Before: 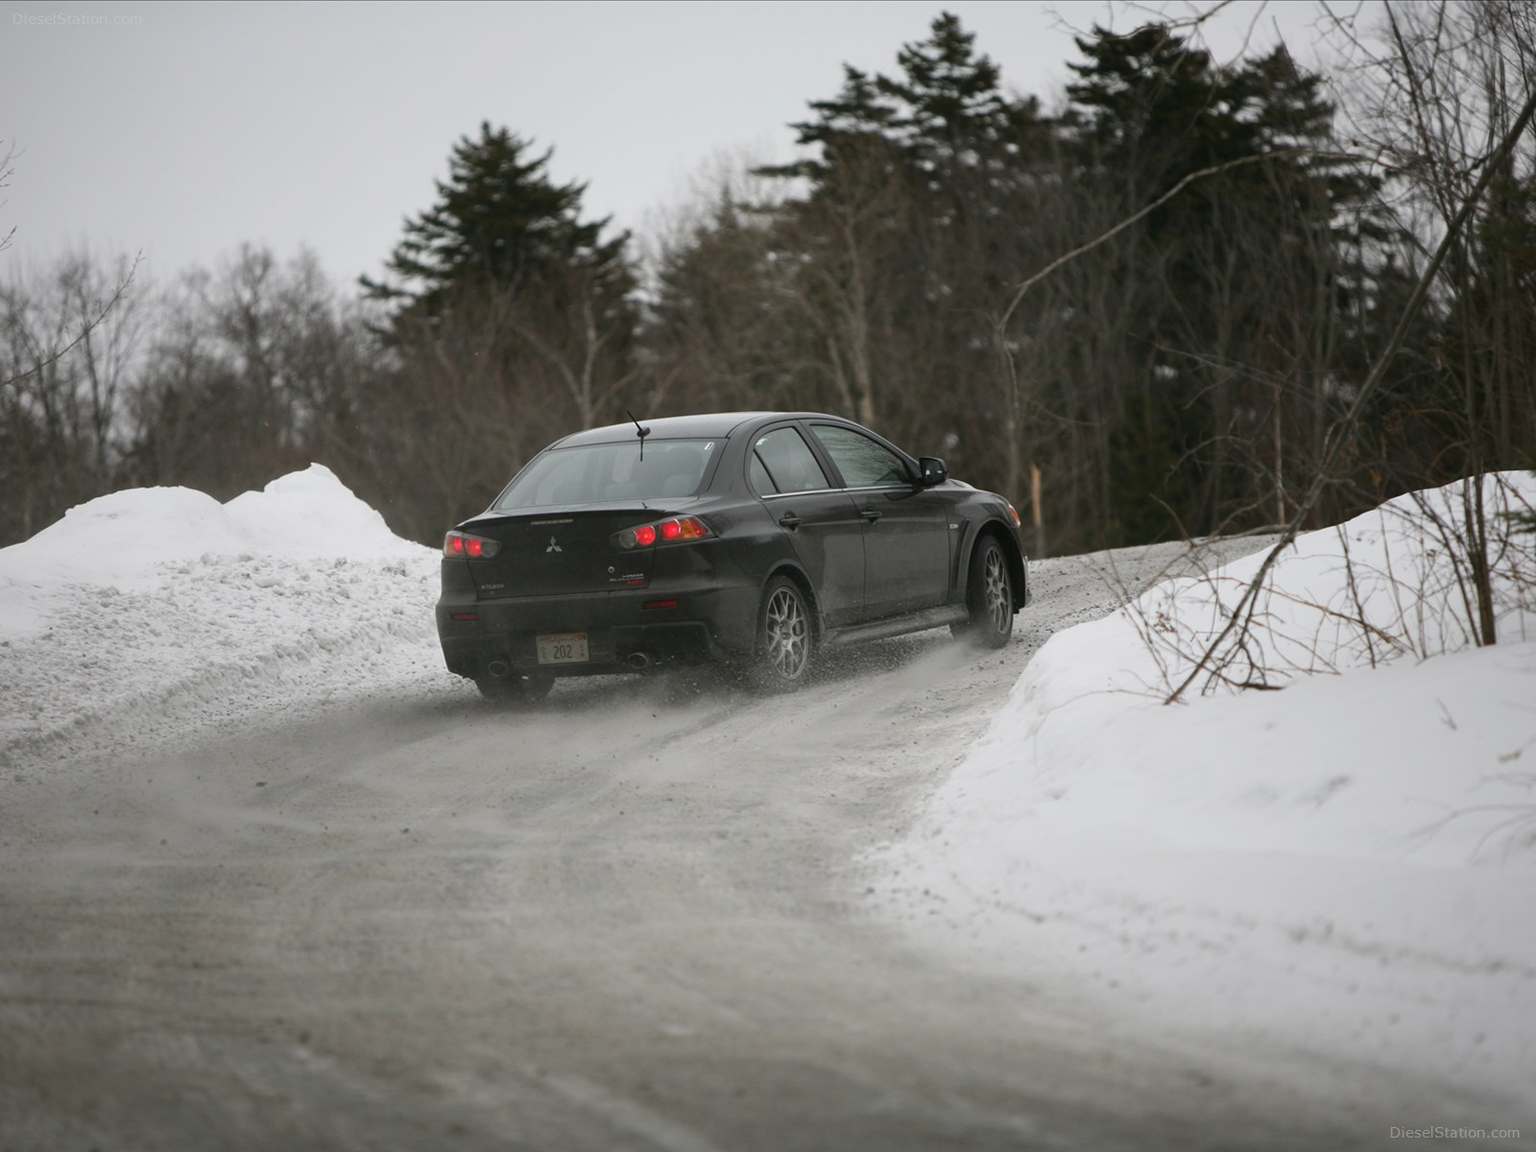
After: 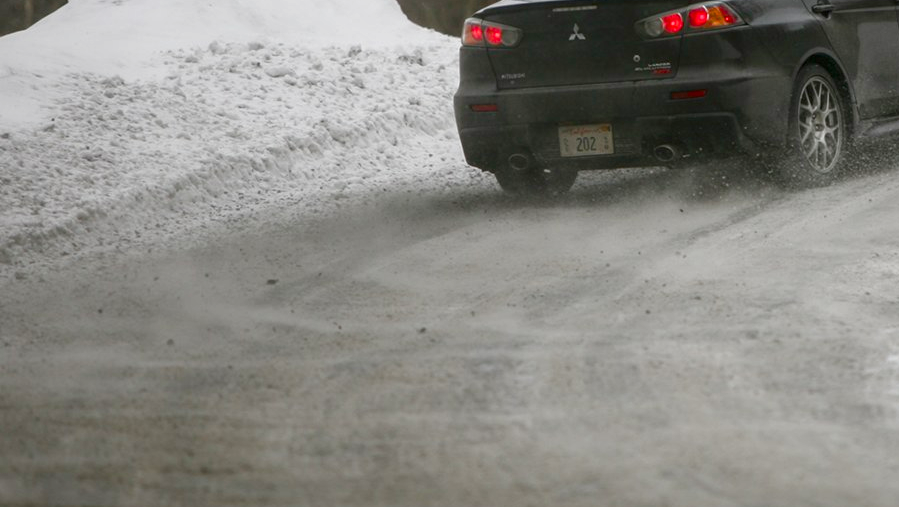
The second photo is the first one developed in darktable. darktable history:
crop: top 44.604%, right 43.751%, bottom 13.028%
color balance rgb: perceptual saturation grading › global saturation 24.807%, perceptual saturation grading › highlights -50.917%, perceptual saturation grading › mid-tones 19.431%, perceptual saturation grading › shadows 61.155%
local contrast: detail 130%
